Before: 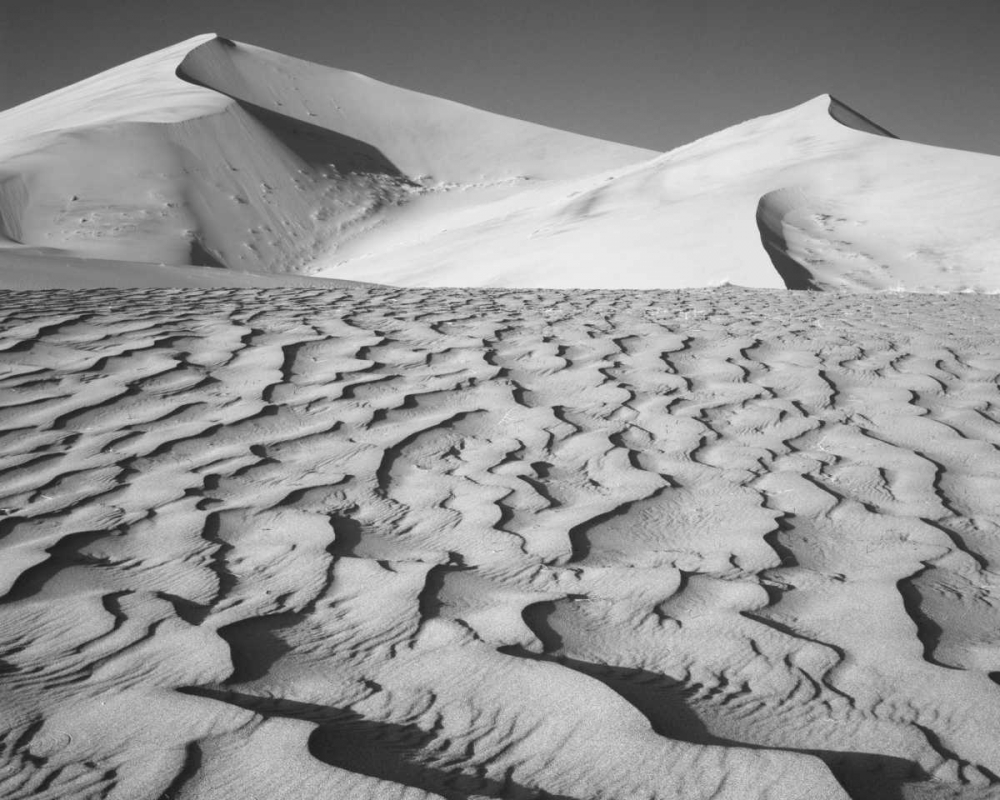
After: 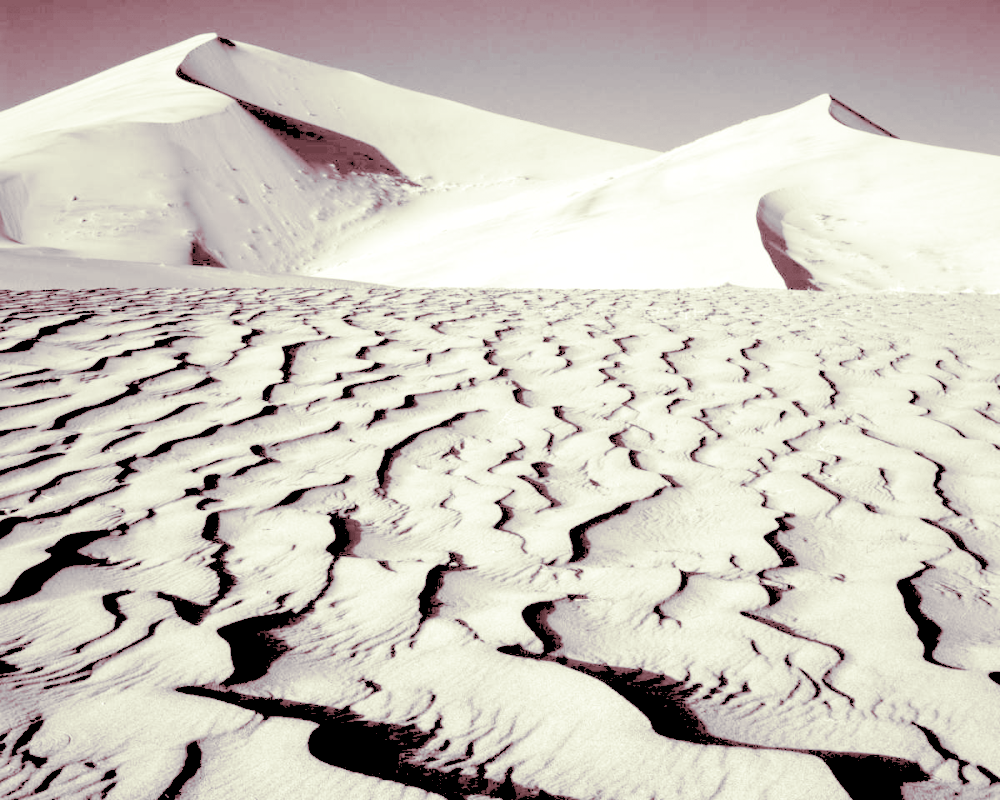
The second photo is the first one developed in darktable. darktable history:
contrast brightness saturation: contrast 0.1, brightness 0.3, saturation 0.14
split-toning: compress 20%
rgb levels: levels [[0.027, 0.429, 0.996], [0, 0.5, 1], [0, 0.5, 1]]
color balance rgb: shadows lift › luminance -21.66%, shadows lift › chroma 6.57%, shadows lift › hue 270°, power › chroma 0.68%, power › hue 60°, highlights gain › luminance 6.08%, highlights gain › chroma 1.33%, highlights gain › hue 90°, global offset › luminance -0.87%, perceptual saturation grading › global saturation 26.86%, perceptual saturation grading › highlights -28.39%, perceptual saturation grading › mid-tones 15.22%, perceptual saturation grading › shadows 33.98%, perceptual brilliance grading › highlights 10%, perceptual brilliance grading › mid-tones 5%
